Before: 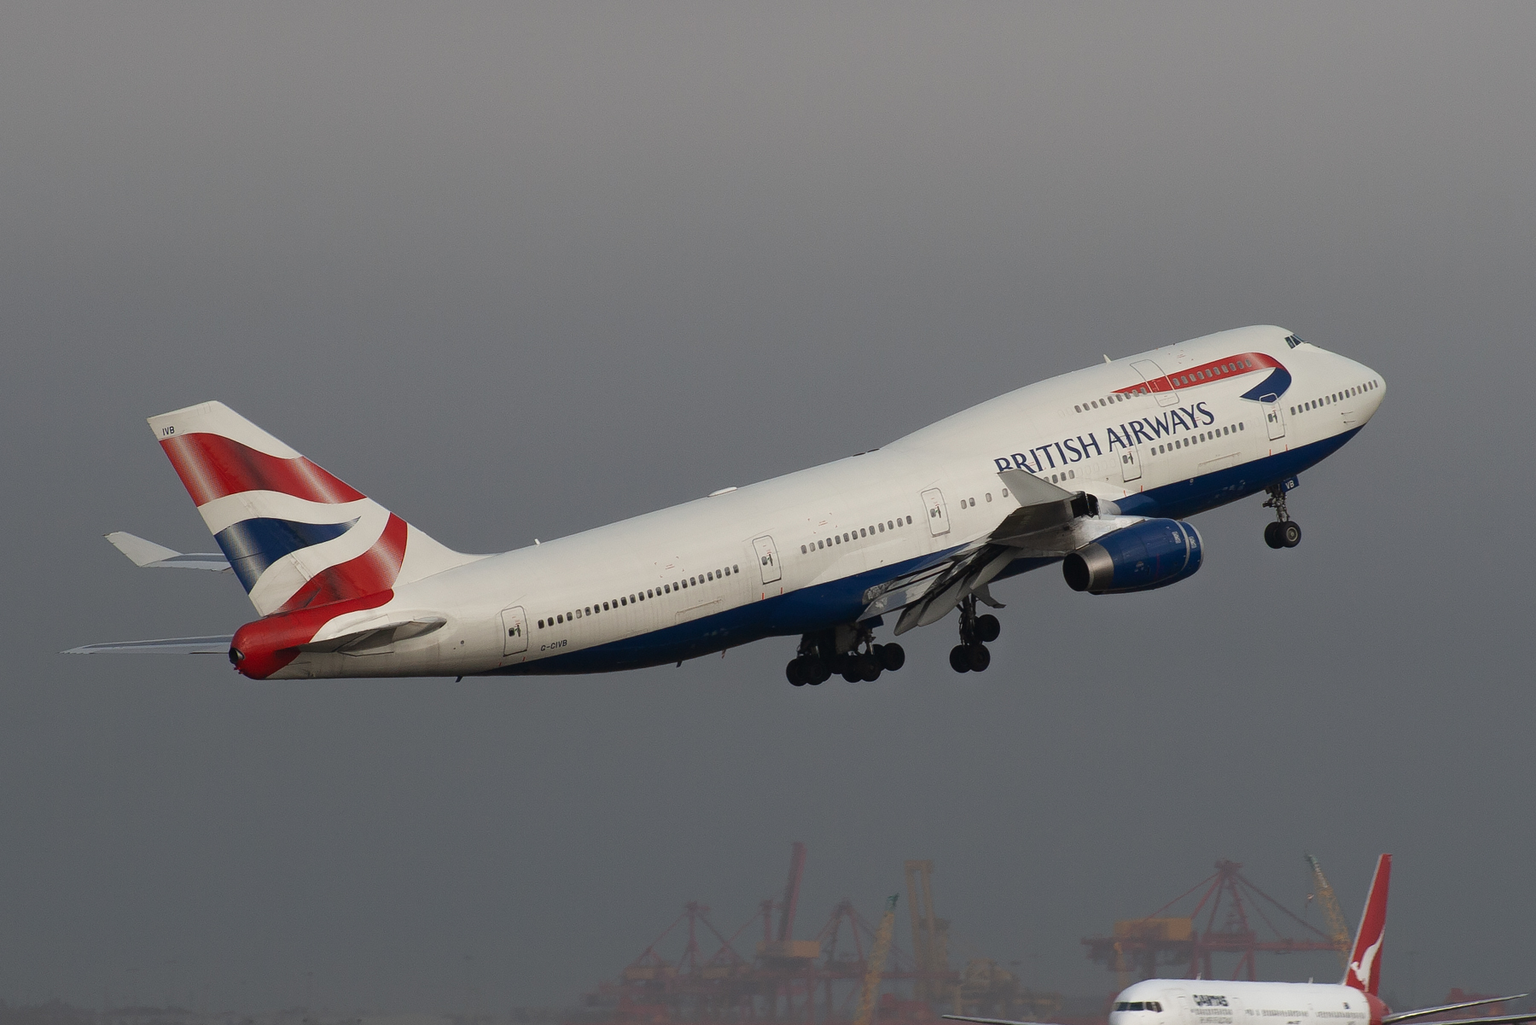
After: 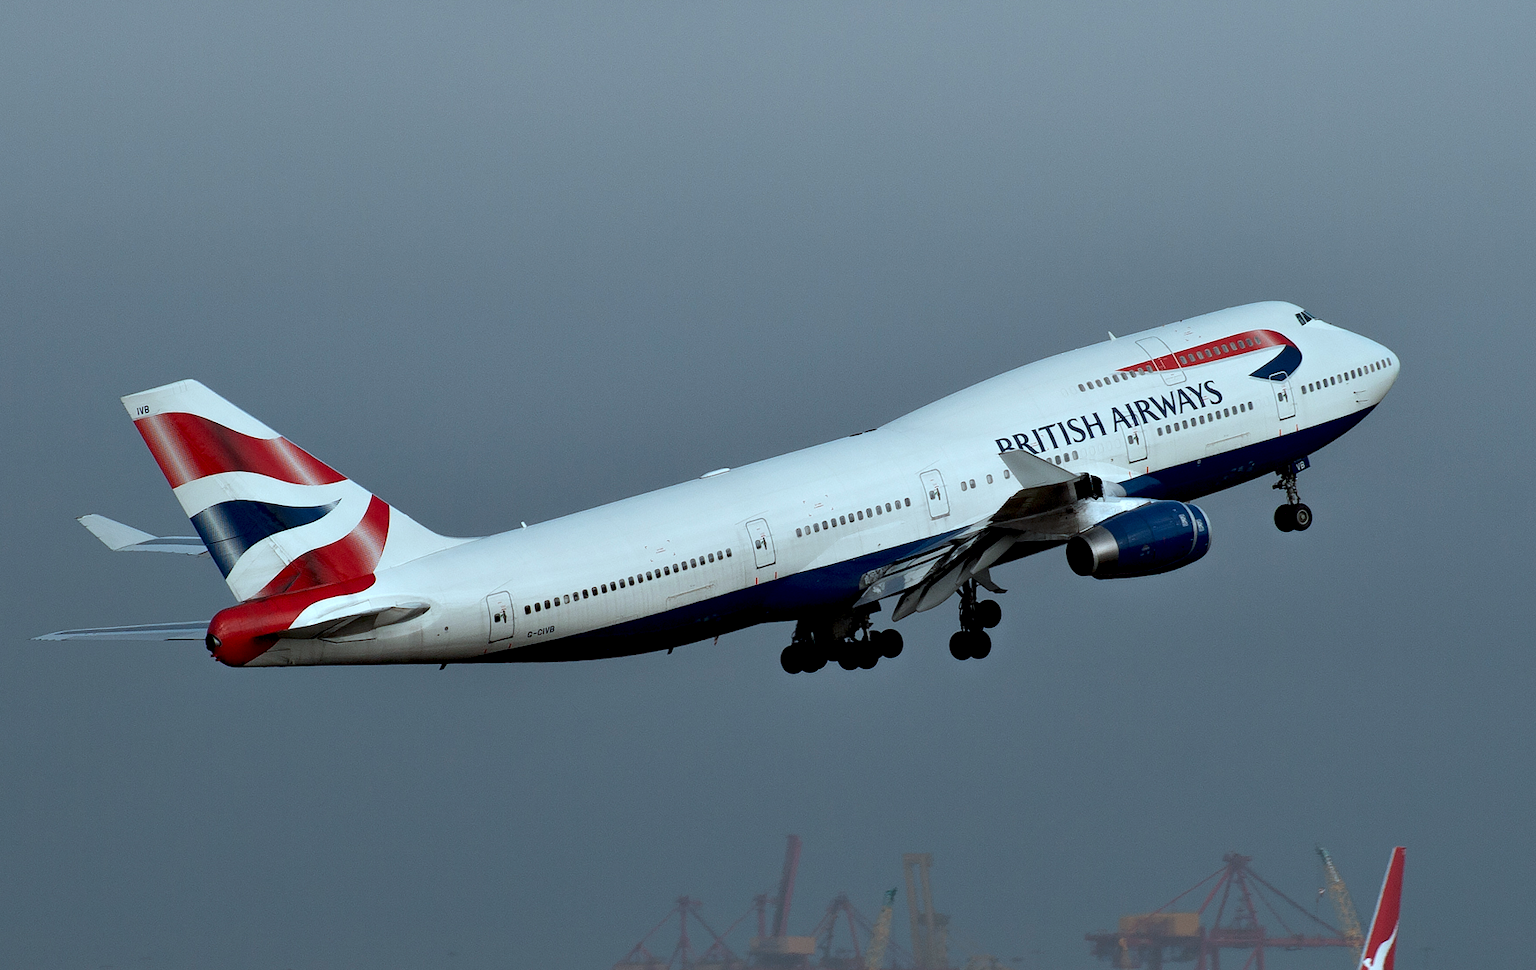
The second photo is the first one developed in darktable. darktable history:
crop: left 1.964%, top 3.251%, right 1.122%, bottom 4.933%
color correction: highlights a* -10.69, highlights b* -19.19
contrast equalizer: octaves 7, y [[0.6 ×6], [0.55 ×6], [0 ×6], [0 ×6], [0 ×6]], mix 0.53
exposure: black level correction 0.007, exposure 0.159 EV, compensate highlight preservation false
